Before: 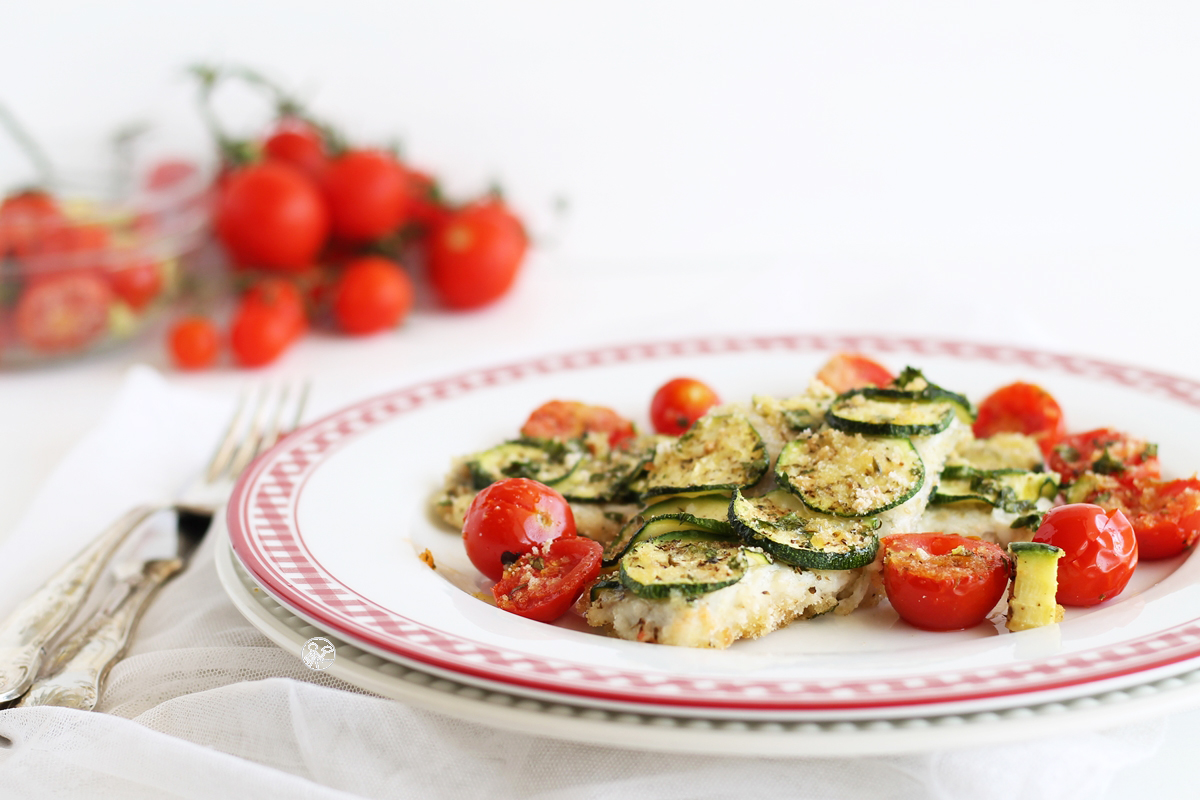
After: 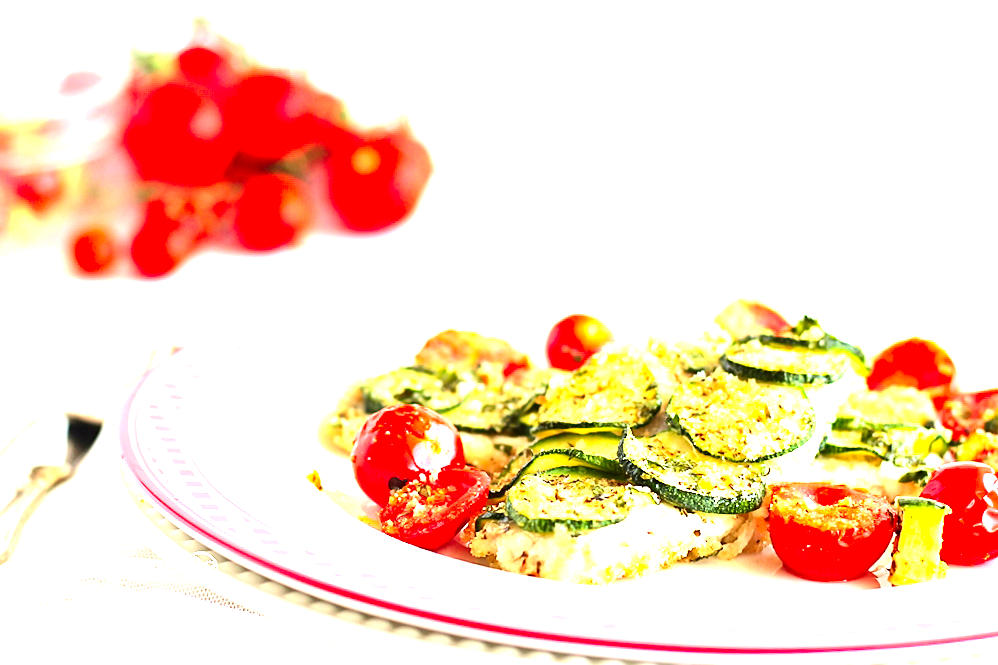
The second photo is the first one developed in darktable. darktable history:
crop and rotate: angle -3.27°, left 5.211%, top 5.211%, right 4.607%, bottom 4.607%
exposure: black level correction 0, exposure 1.9 EV, compensate highlight preservation false
contrast brightness saturation: contrast 0.18, saturation 0.3
sharpen: on, module defaults
